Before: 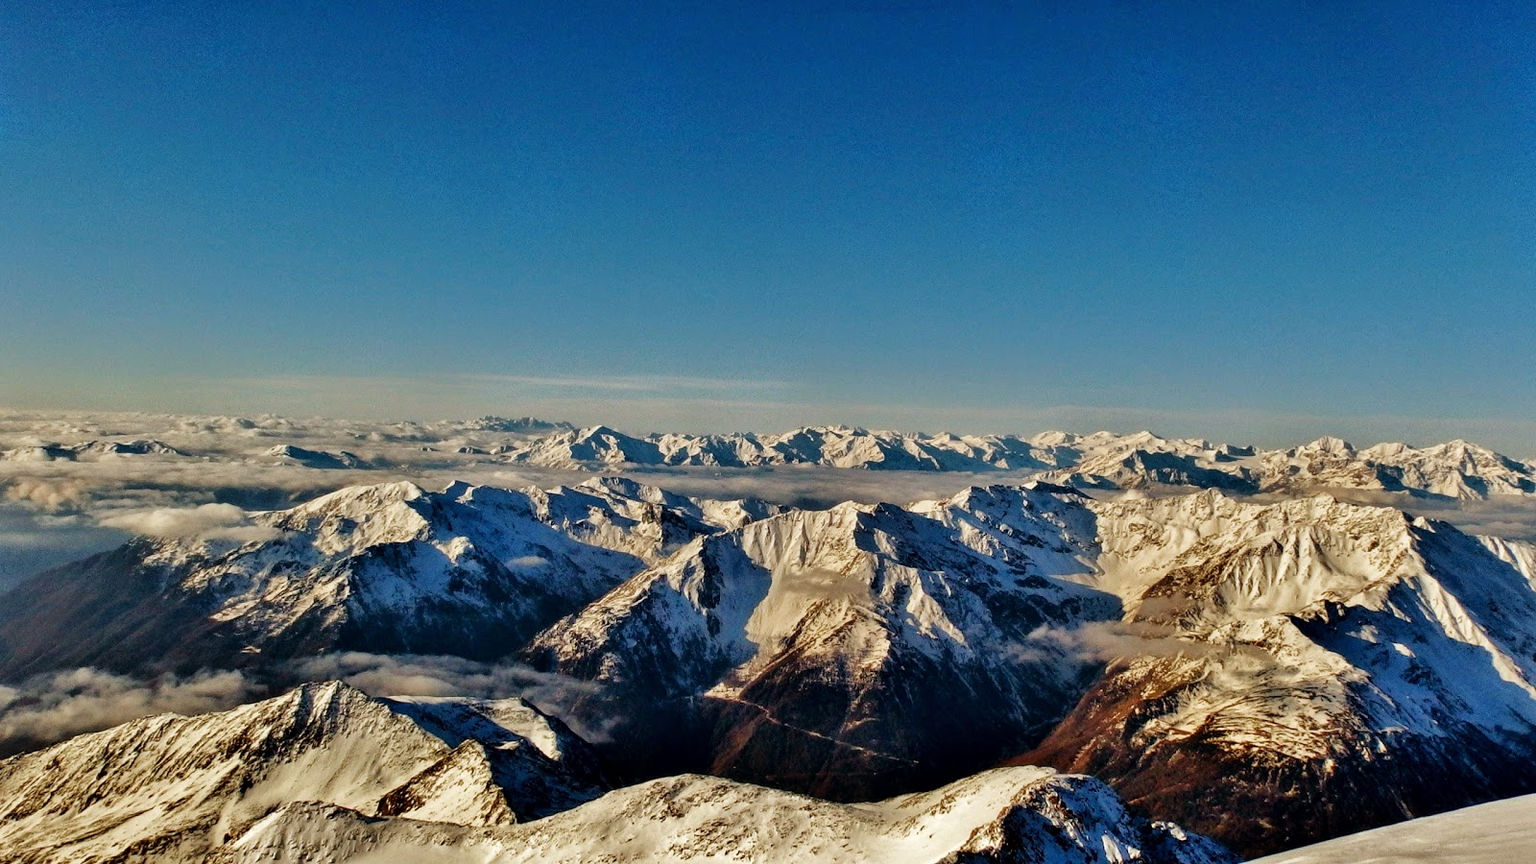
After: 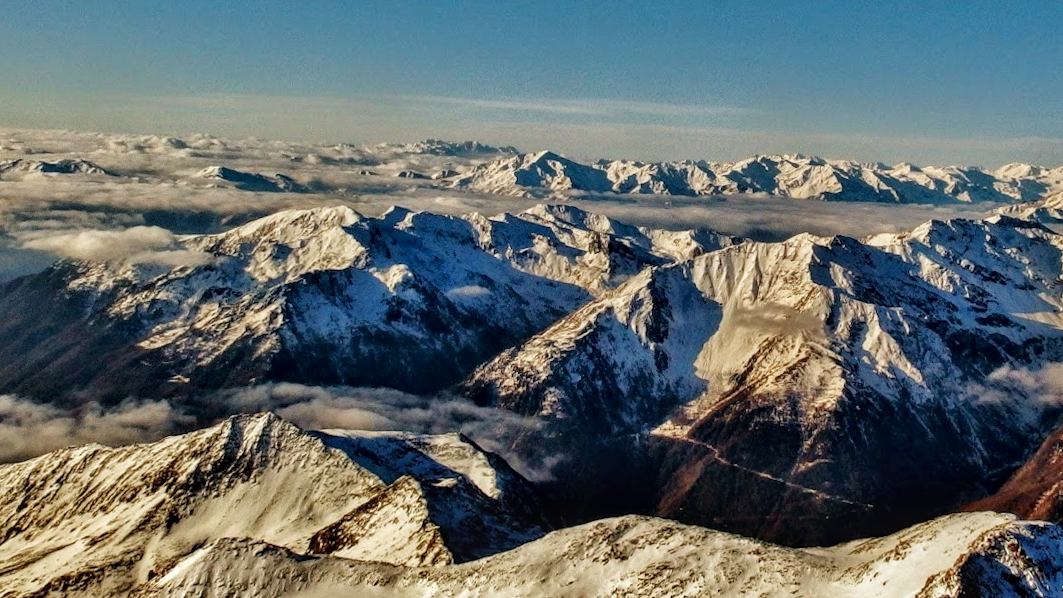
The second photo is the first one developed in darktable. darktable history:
local contrast: on, module defaults
tone equalizer: on, module defaults
crop and rotate: angle -0.82°, left 3.85%, top 31.828%, right 27.992%
